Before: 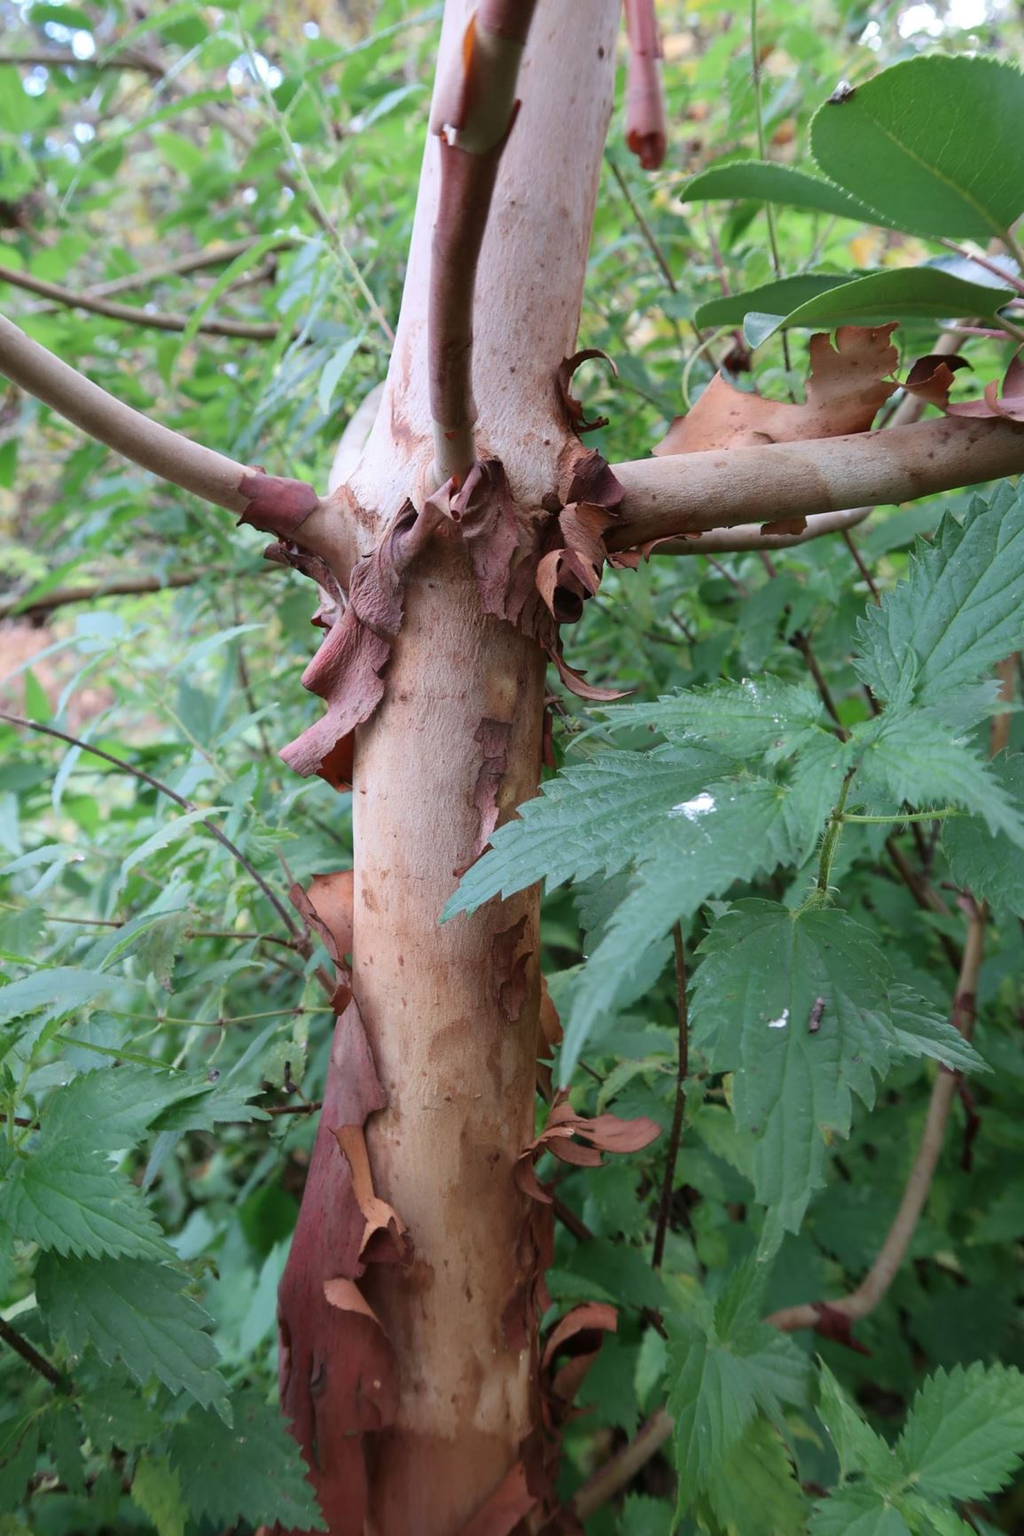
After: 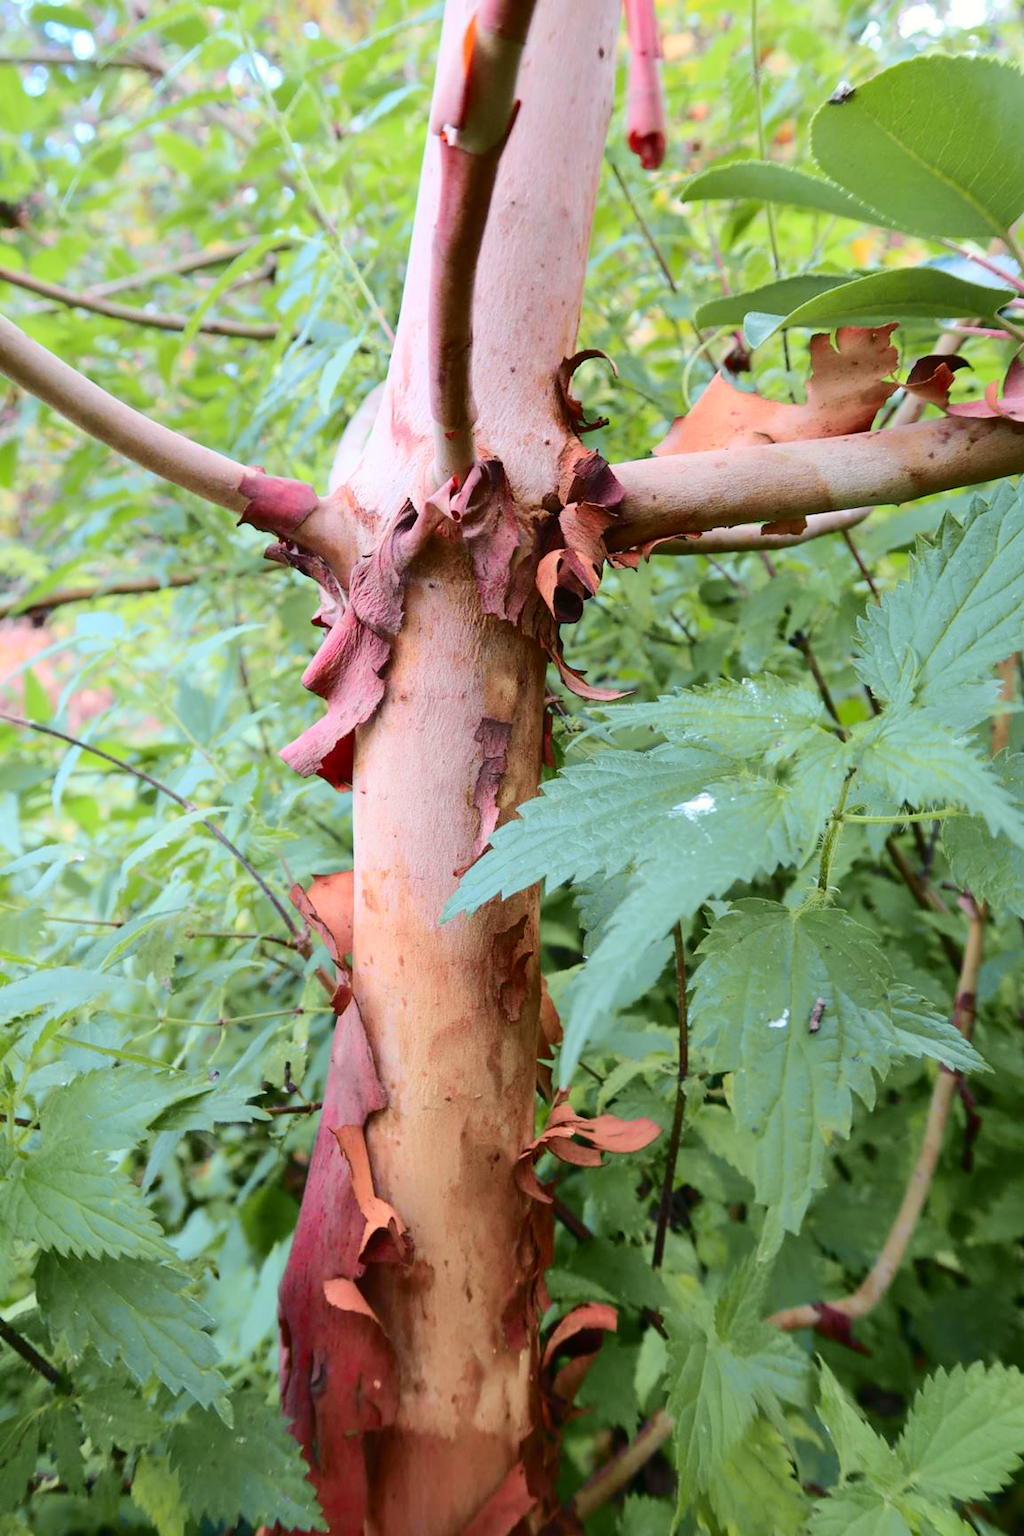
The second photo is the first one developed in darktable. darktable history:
tone curve: curves: ch0 [(0, 0) (0.131, 0.135) (0.288, 0.372) (0.451, 0.608) (0.612, 0.739) (0.736, 0.832) (1, 1)]; ch1 [(0, 0) (0.392, 0.398) (0.487, 0.471) (0.496, 0.493) (0.519, 0.531) (0.557, 0.591) (0.581, 0.639) (0.622, 0.711) (1, 1)]; ch2 [(0, 0) (0.388, 0.344) (0.438, 0.425) (0.476, 0.482) (0.502, 0.508) (0.524, 0.531) (0.538, 0.58) (0.58, 0.621) (0.613, 0.679) (0.655, 0.738) (1, 1)], color space Lab, independent channels, preserve colors none
